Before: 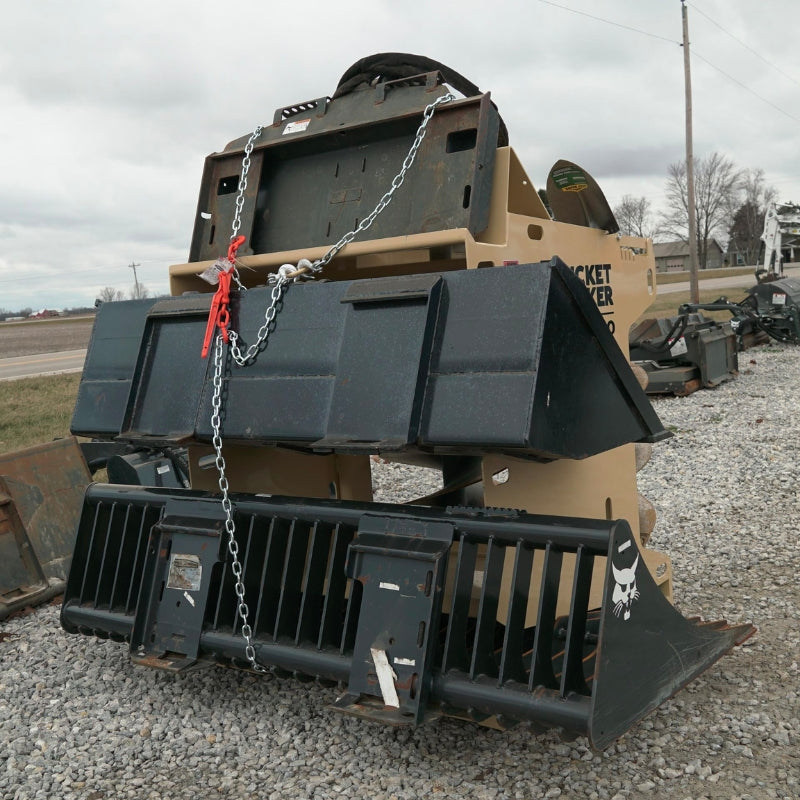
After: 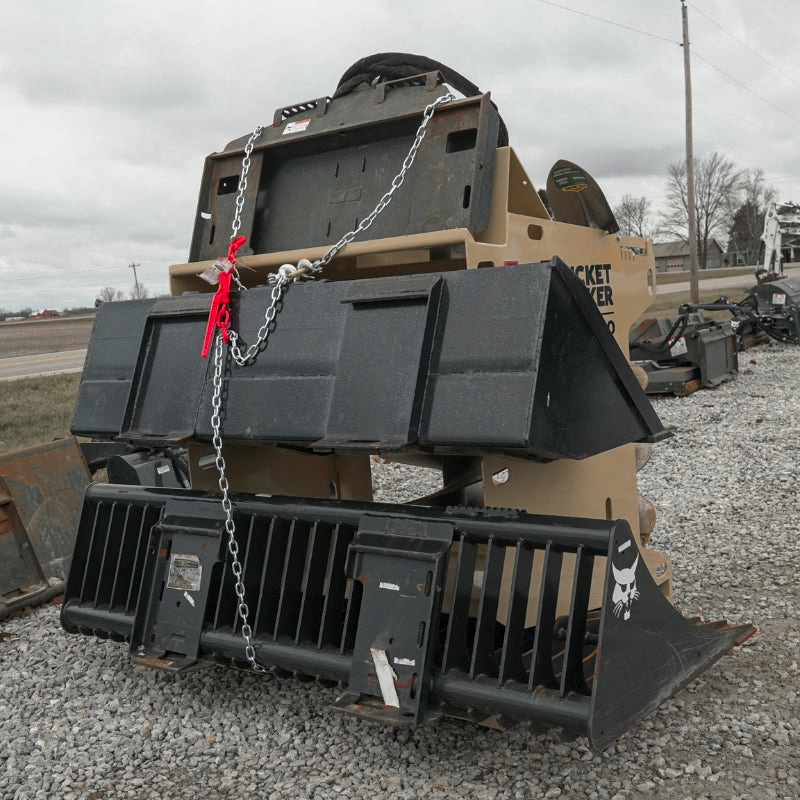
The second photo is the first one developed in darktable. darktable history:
local contrast: detail 110%
contrast equalizer: octaves 7, y [[0.5, 0.502, 0.506, 0.511, 0.52, 0.537], [0.5 ×6], [0.505, 0.509, 0.518, 0.534, 0.553, 0.561], [0 ×6], [0 ×6]]
color zones: curves: ch0 [(0, 0.48) (0.209, 0.398) (0.305, 0.332) (0.429, 0.493) (0.571, 0.5) (0.714, 0.5) (0.857, 0.5) (1, 0.48)]; ch1 [(0, 0.736) (0.143, 0.625) (0.225, 0.371) (0.429, 0.256) (0.571, 0.241) (0.714, 0.213) (0.857, 0.48) (1, 0.736)]; ch2 [(0, 0.448) (0.143, 0.498) (0.286, 0.5) (0.429, 0.5) (0.571, 0.5) (0.714, 0.5) (0.857, 0.5) (1, 0.448)]
